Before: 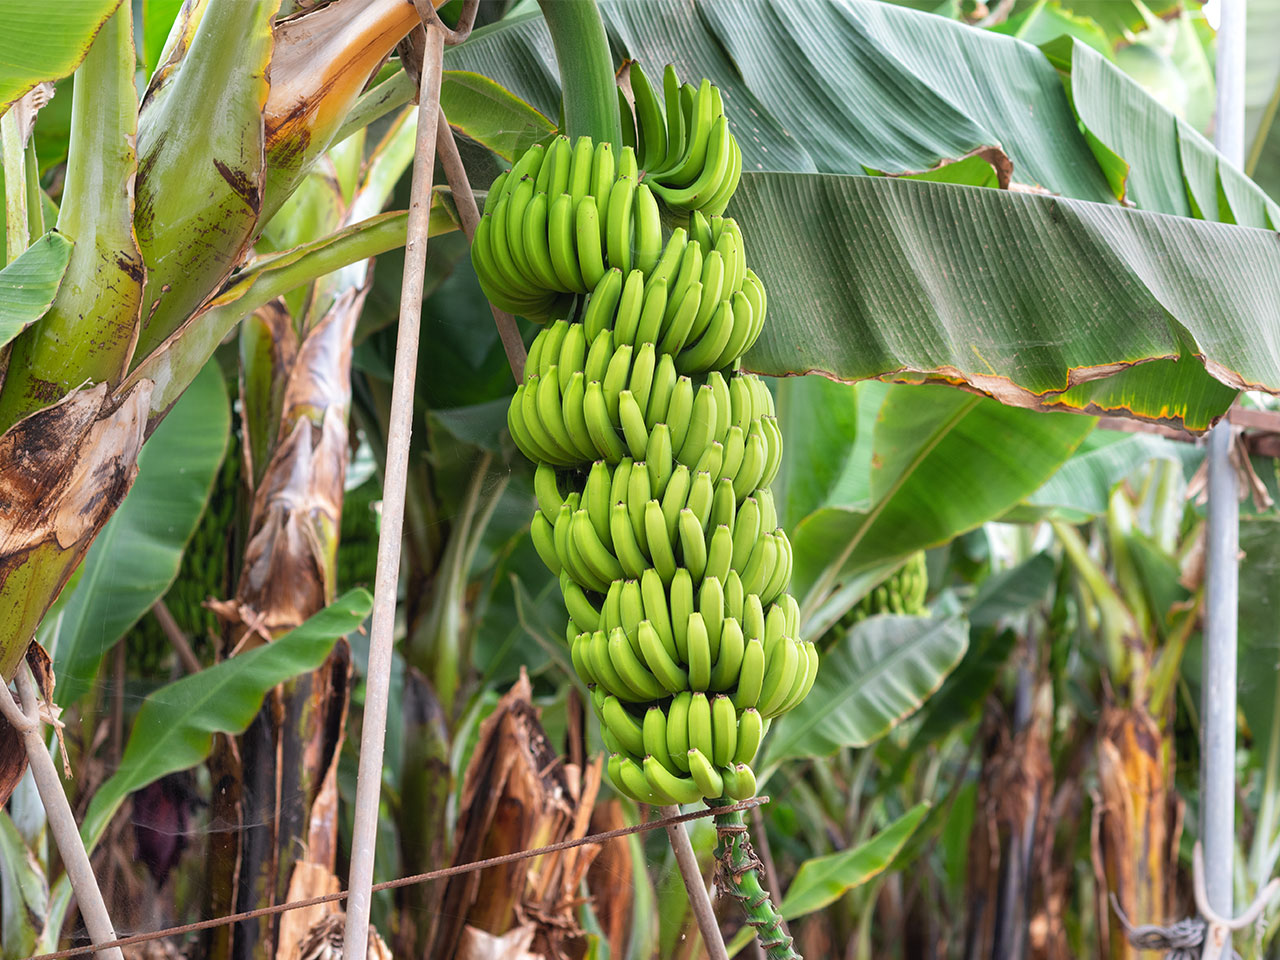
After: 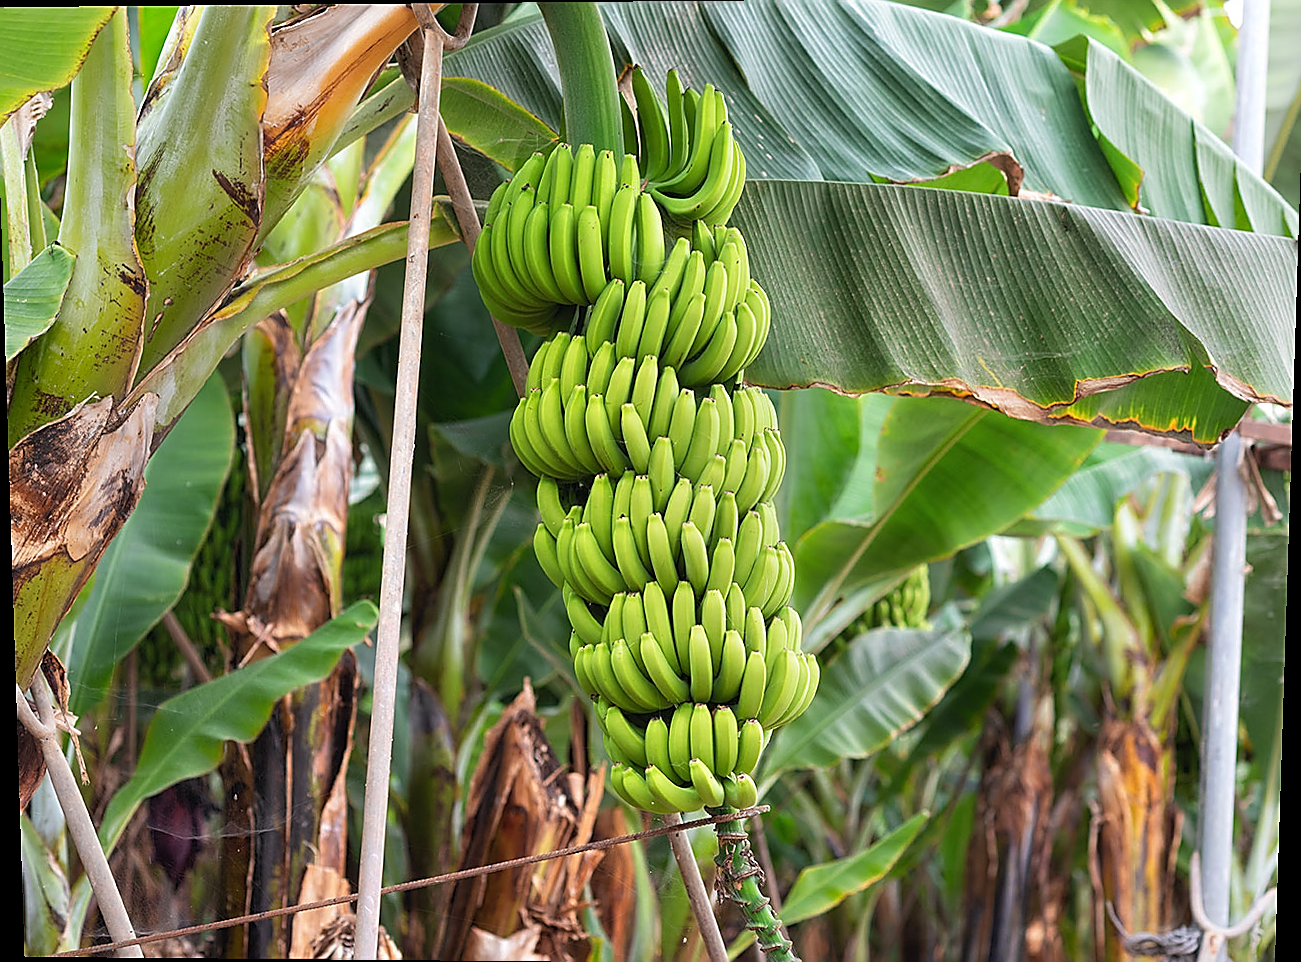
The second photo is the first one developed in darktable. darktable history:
crop: left 0.434%, top 0.485%, right 0.244%, bottom 0.386%
sharpen: radius 1.4, amount 1.25, threshold 0.7
rotate and perspective: lens shift (vertical) 0.048, lens shift (horizontal) -0.024, automatic cropping off
